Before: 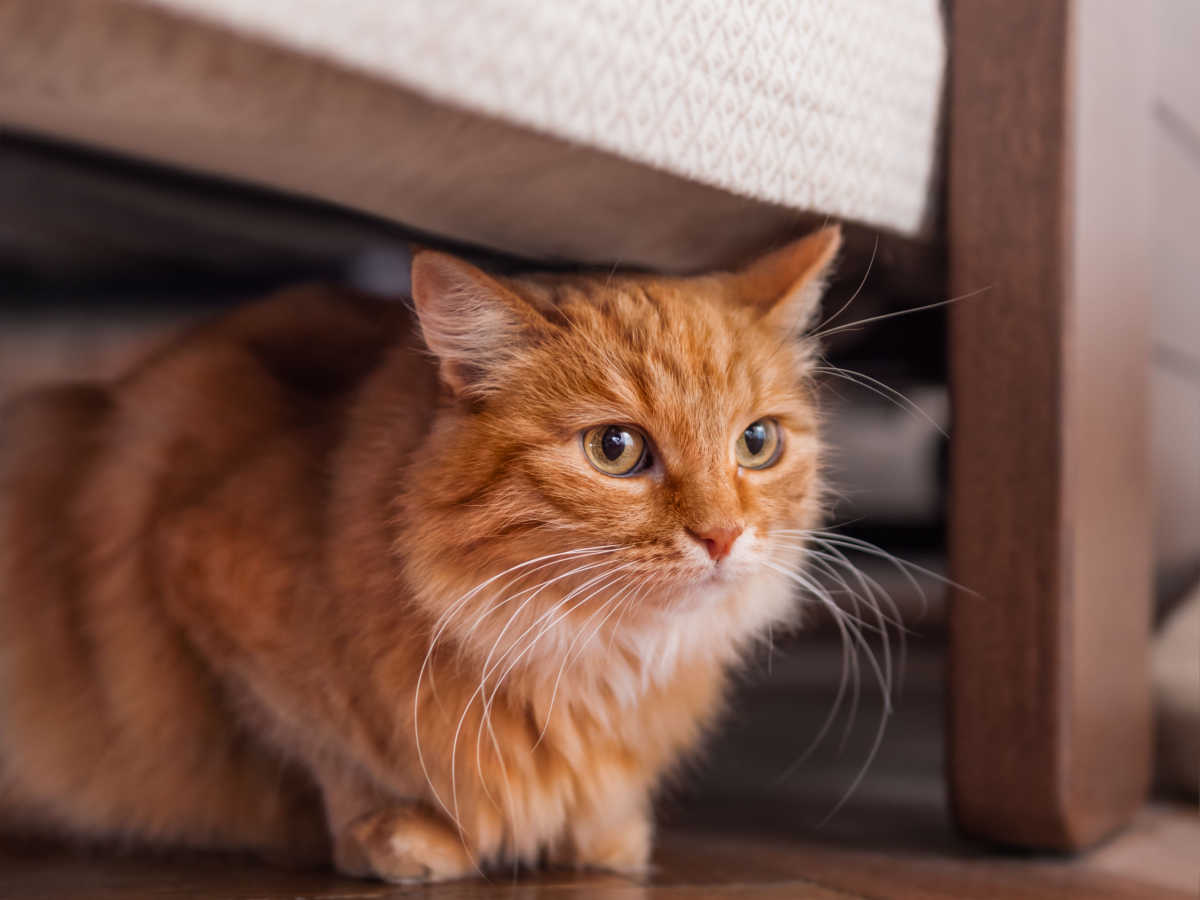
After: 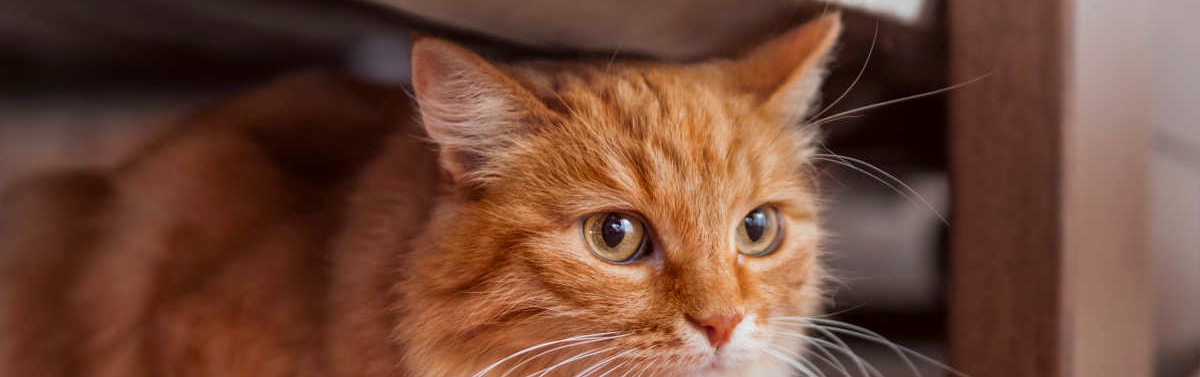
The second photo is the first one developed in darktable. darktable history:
crop and rotate: top 23.745%, bottom 34.34%
color correction: highlights a* -4.87, highlights b* -3.41, shadows a* 3.99, shadows b* 4.09
